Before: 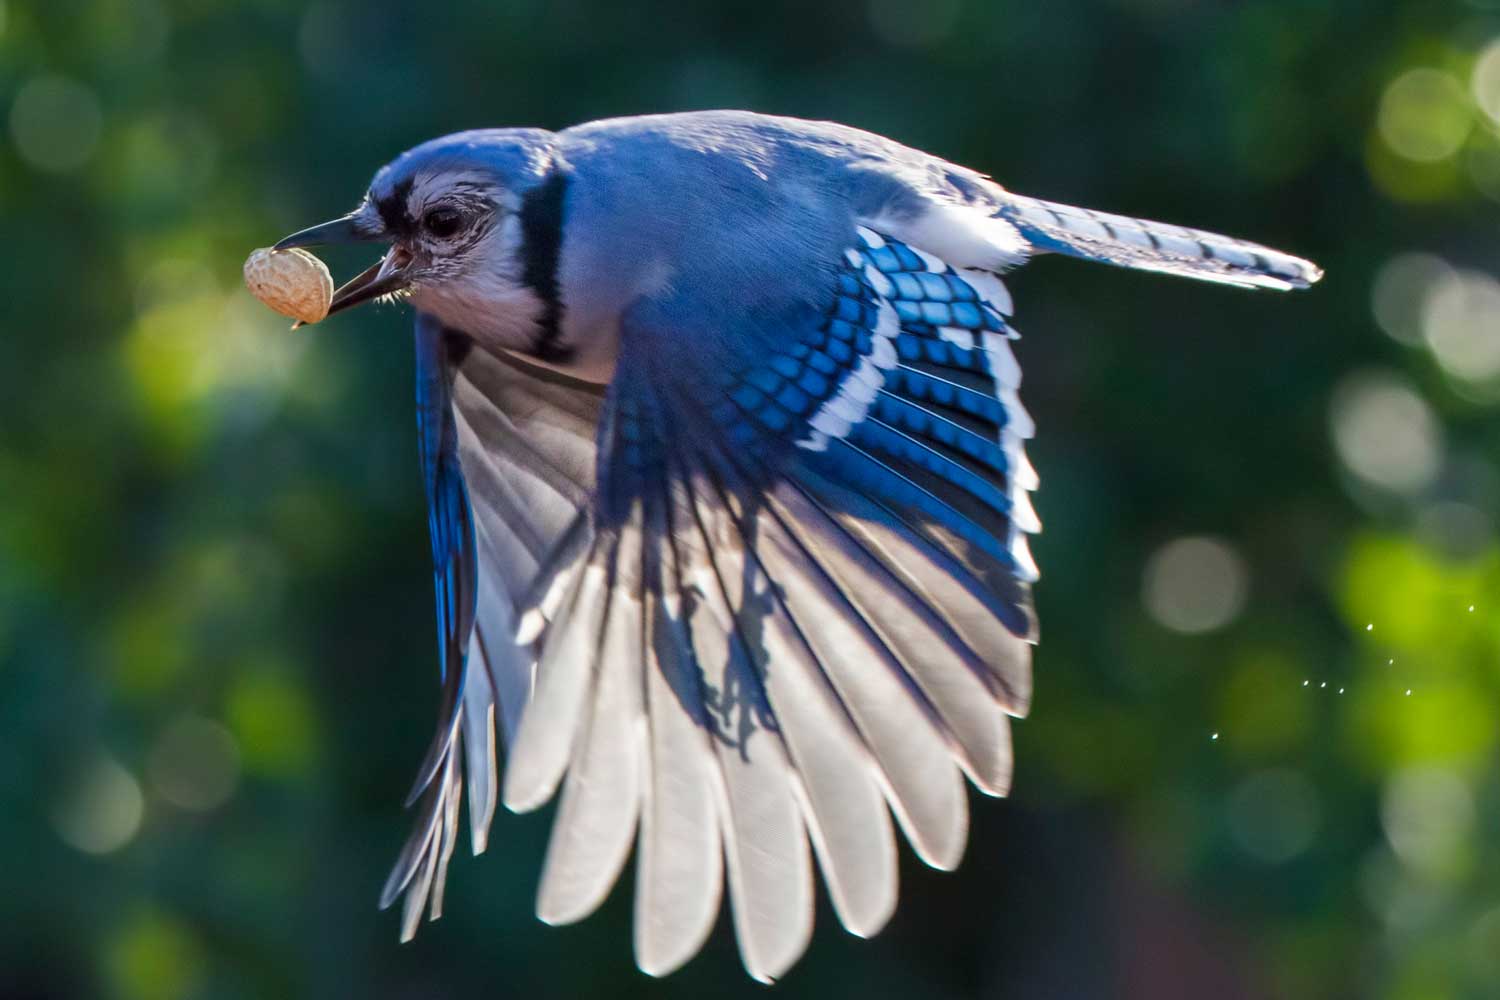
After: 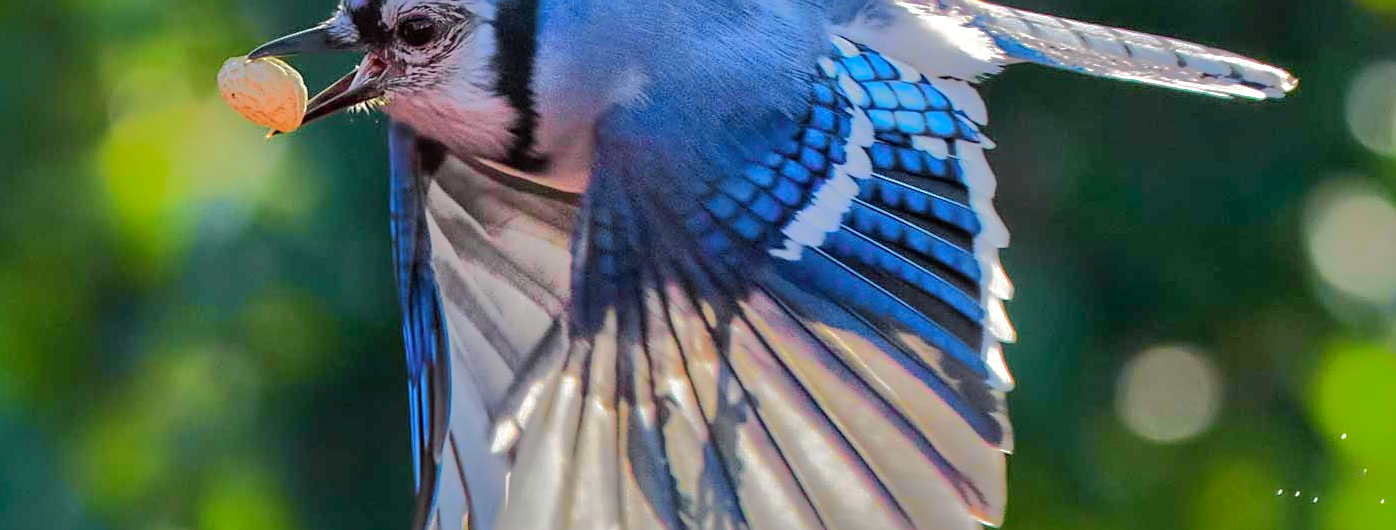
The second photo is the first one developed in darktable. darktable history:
local contrast: highlights 100%, shadows 100%, detail 120%, midtone range 0.2
exposure: compensate highlight preservation false
sharpen: amount 0.498
contrast brightness saturation: contrast 0.071, brightness 0.083, saturation 0.182
shadows and highlights: shadows 38.01, highlights -75.61
tone curve: curves: ch0 [(0, 0.019) (0.066, 0.054) (0.184, 0.184) (0.369, 0.417) (0.501, 0.586) (0.617, 0.71) (0.743, 0.787) (0.997, 0.997)]; ch1 [(0, 0) (0.187, 0.156) (0.388, 0.372) (0.437, 0.428) (0.474, 0.472) (0.499, 0.5) (0.521, 0.514) (0.548, 0.567) (0.6, 0.629) (0.82, 0.831) (1, 1)]; ch2 [(0, 0) (0.234, 0.227) (0.352, 0.372) (0.459, 0.484) (0.5, 0.505) (0.518, 0.516) (0.529, 0.541) (0.56, 0.594) (0.607, 0.644) (0.74, 0.771) (0.858, 0.873) (0.999, 0.994)], color space Lab, independent channels, preserve colors none
crop: left 1.749%, top 19.174%, right 5.146%, bottom 27.78%
tone equalizer: mask exposure compensation -0.516 EV
